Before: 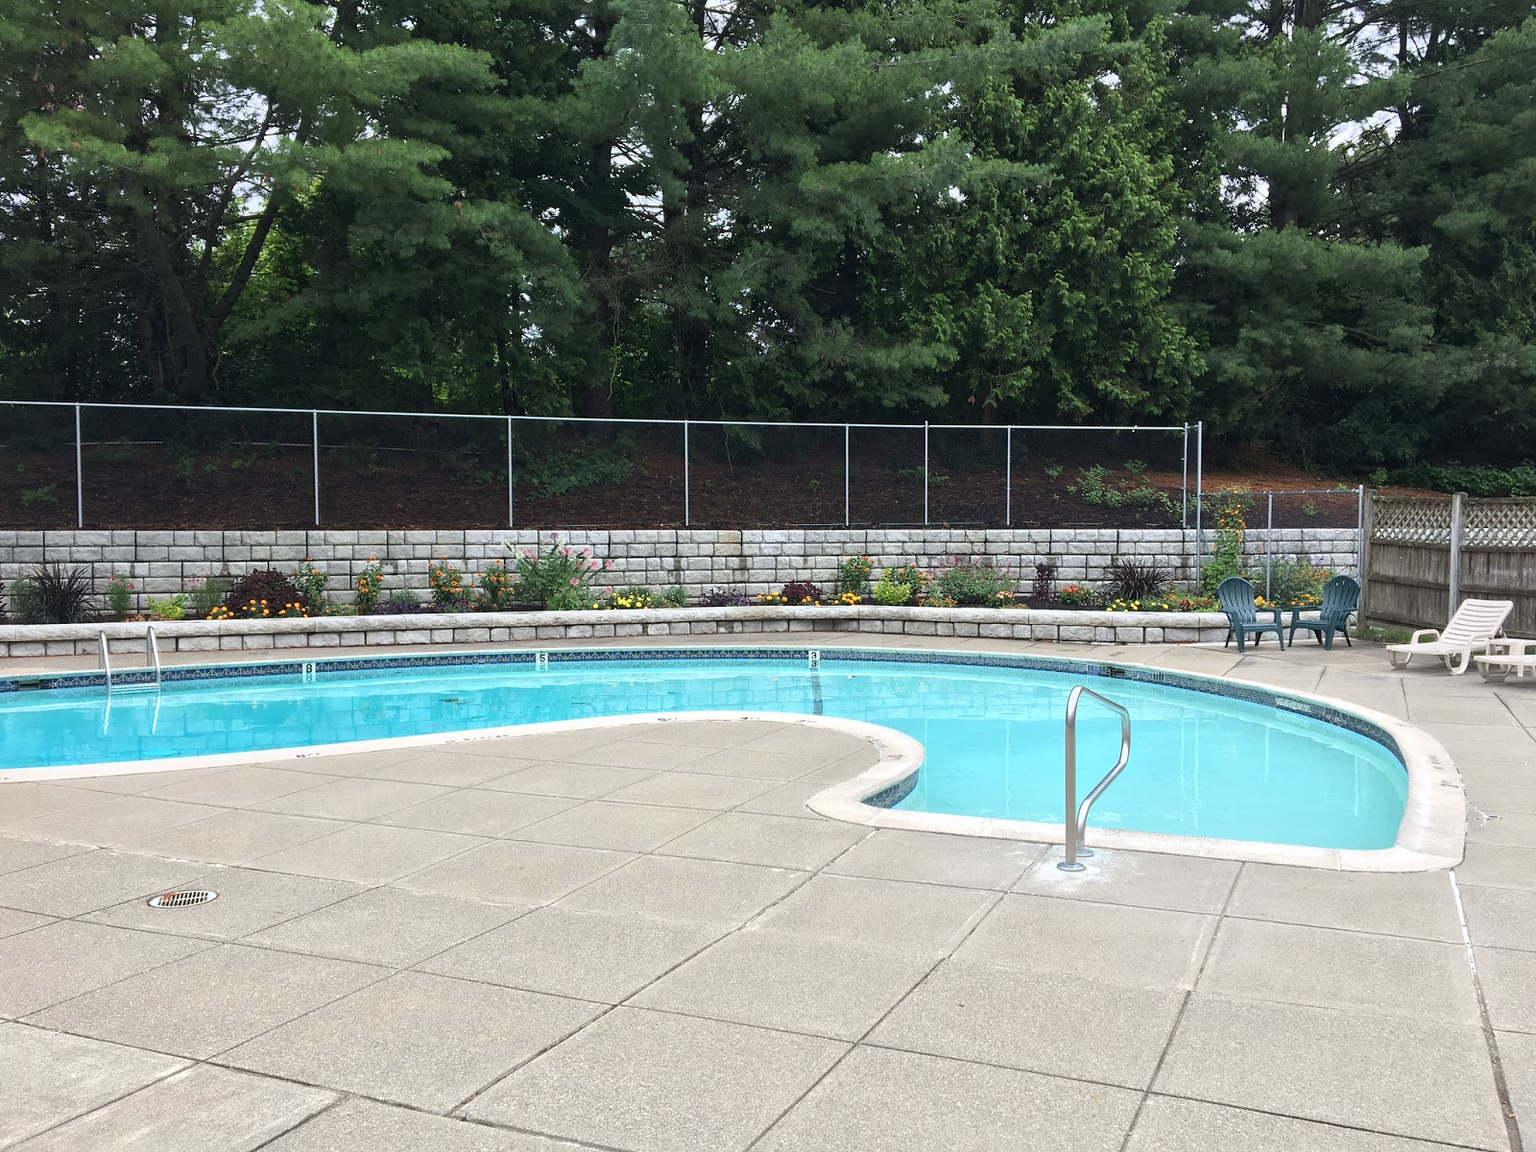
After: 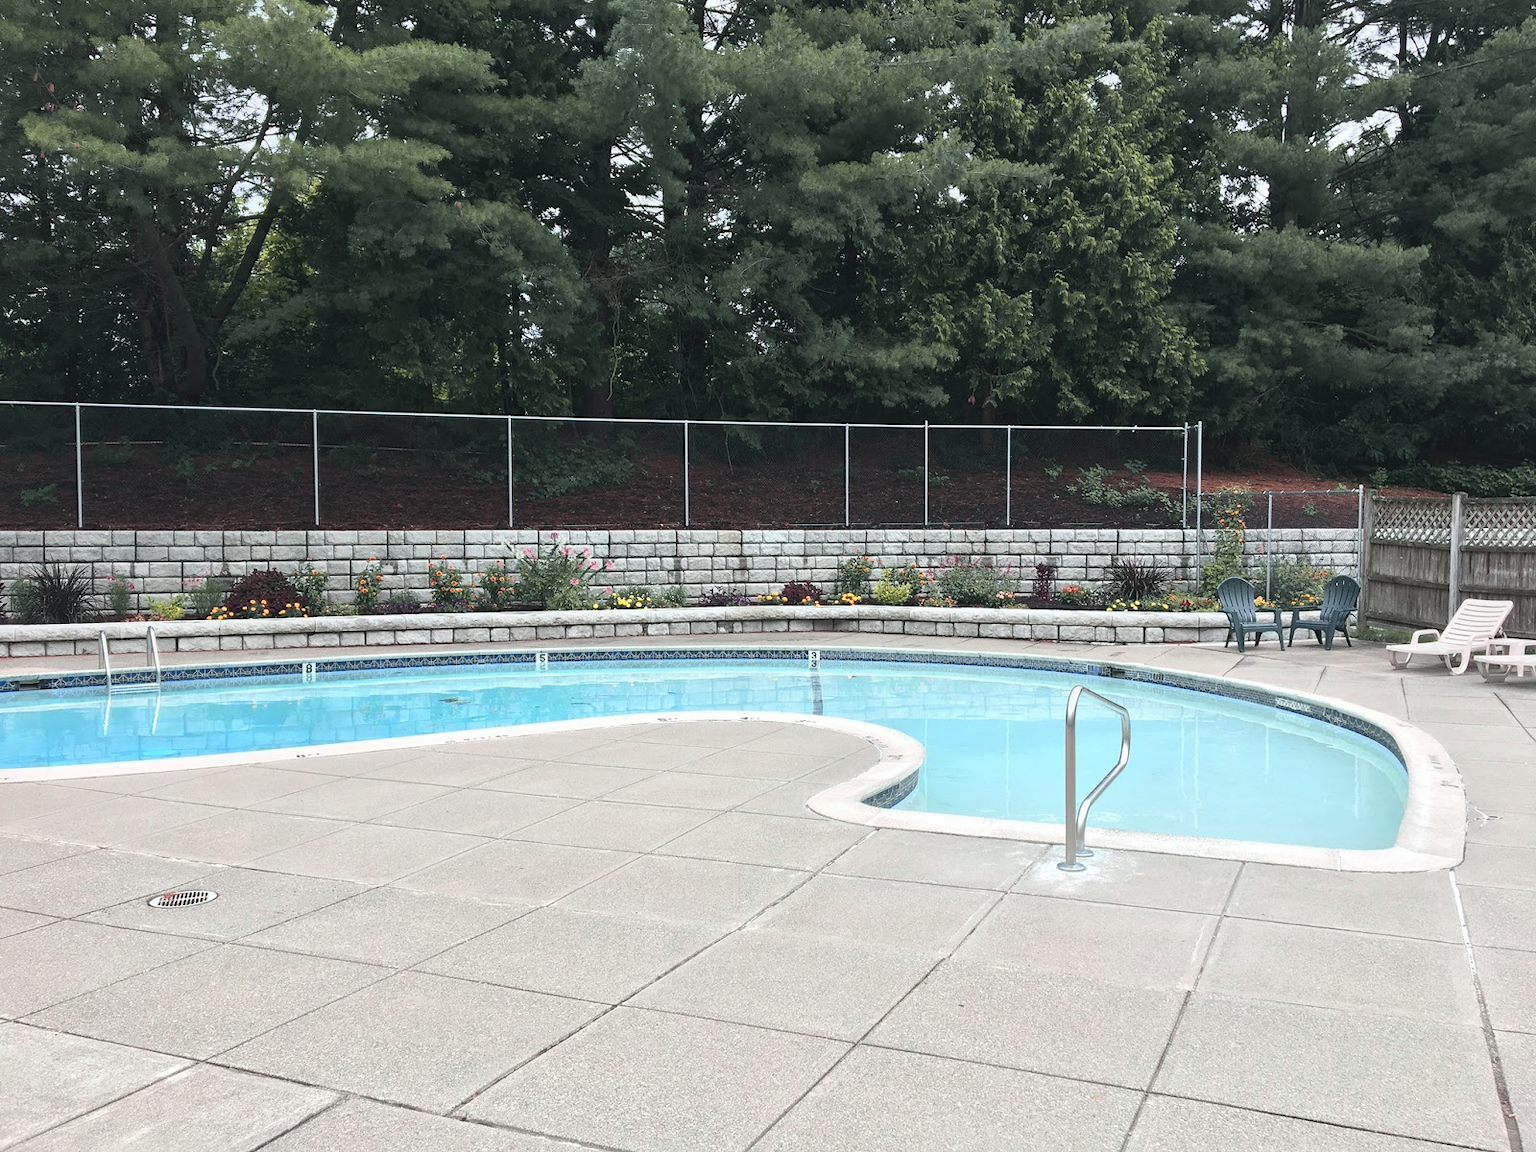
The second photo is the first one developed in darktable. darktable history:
tone curve: curves: ch0 [(0, 0.046) (0.04, 0.074) (0.831, 0.861) (1, 1)]; ch1 [(0, 0) (0.146, 0.159) (0.338, 0.365) (0.417, 0.455) (0.489, 0.486) (0.504, 0.502) (0.529, 0.537) (0.563, 0.567) (1, 1)]; ch2 [(0, 0) (0.307, 0.298) (0.388, 0.375) (0.443, 0.456) (0.485, 0.492) (0.544, 0.525) (1, 1)], color space Lab, independent channels, preserve colors none
